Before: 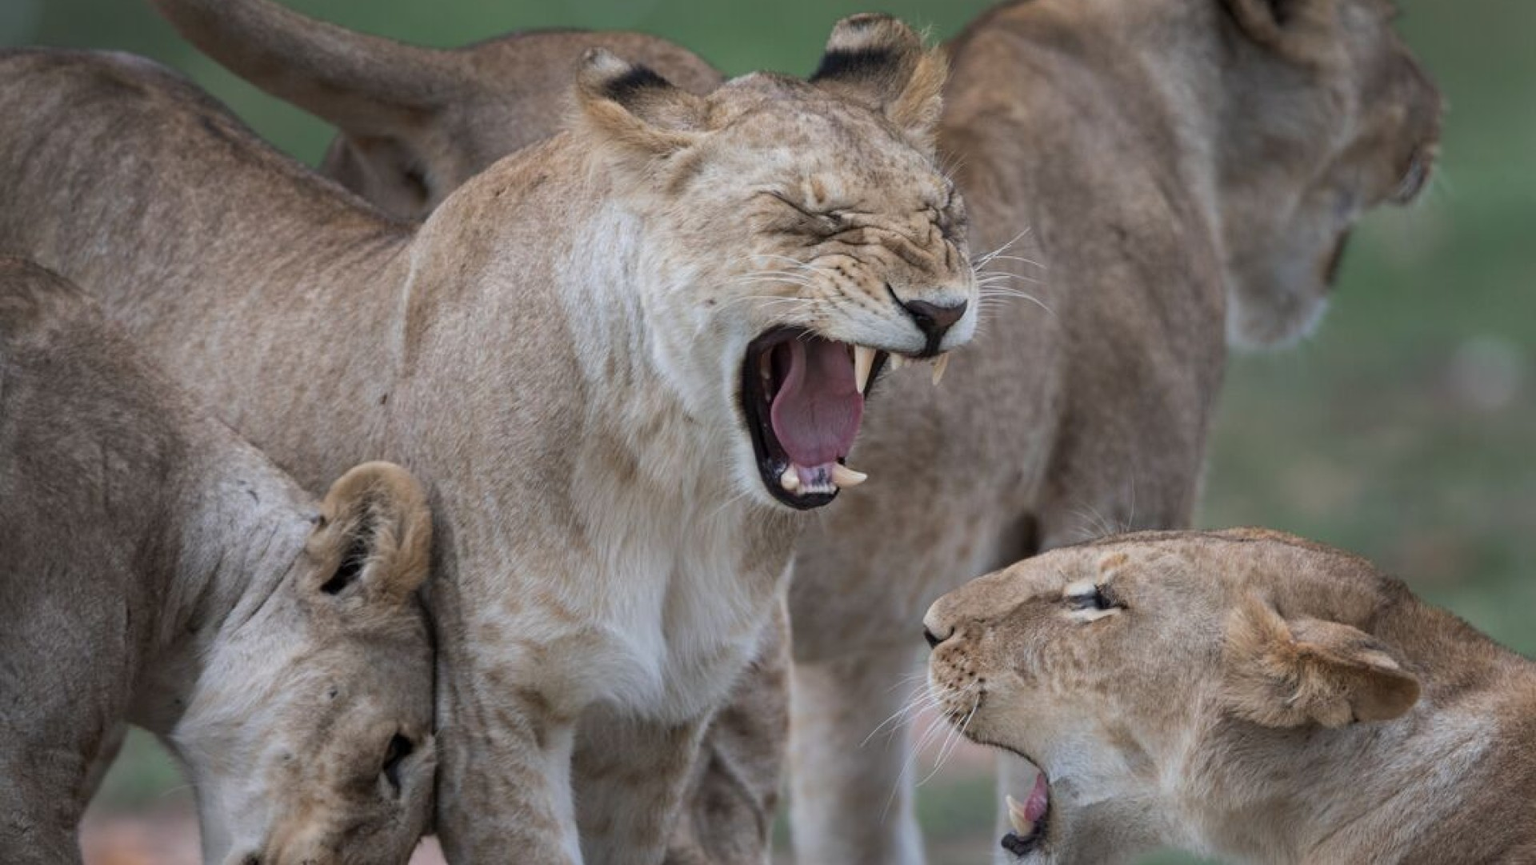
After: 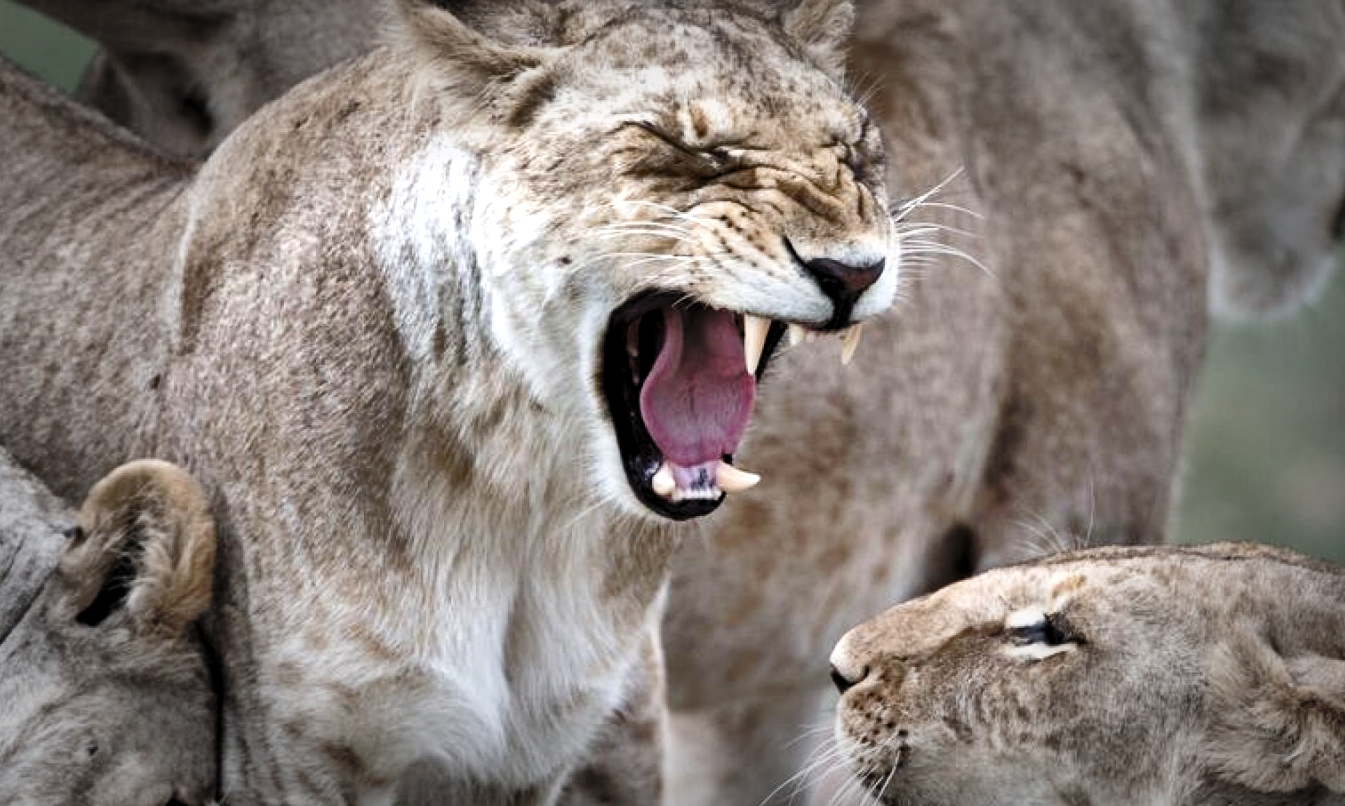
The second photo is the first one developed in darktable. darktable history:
crop and rotate: left 16.898%, top 10.843%, right 13.048%, bottom 14.596%
levels: black 0.023%, levels [0.062, 0.494, 0.925]
base curve: curves: ch0 [(0, 0) (0.036, 0.037) (0.121, 0.228) (0.46, 0.76) (0.859, 0.983) (1, 1)], preserve colors none
vignetting: fall-off start 66.64%, fall-off radius 39.78%, automatic ratio true, width/height ratio 0.673
shadows and highlights: shadows 24.46, highlights -79.47, soften with gaussian
